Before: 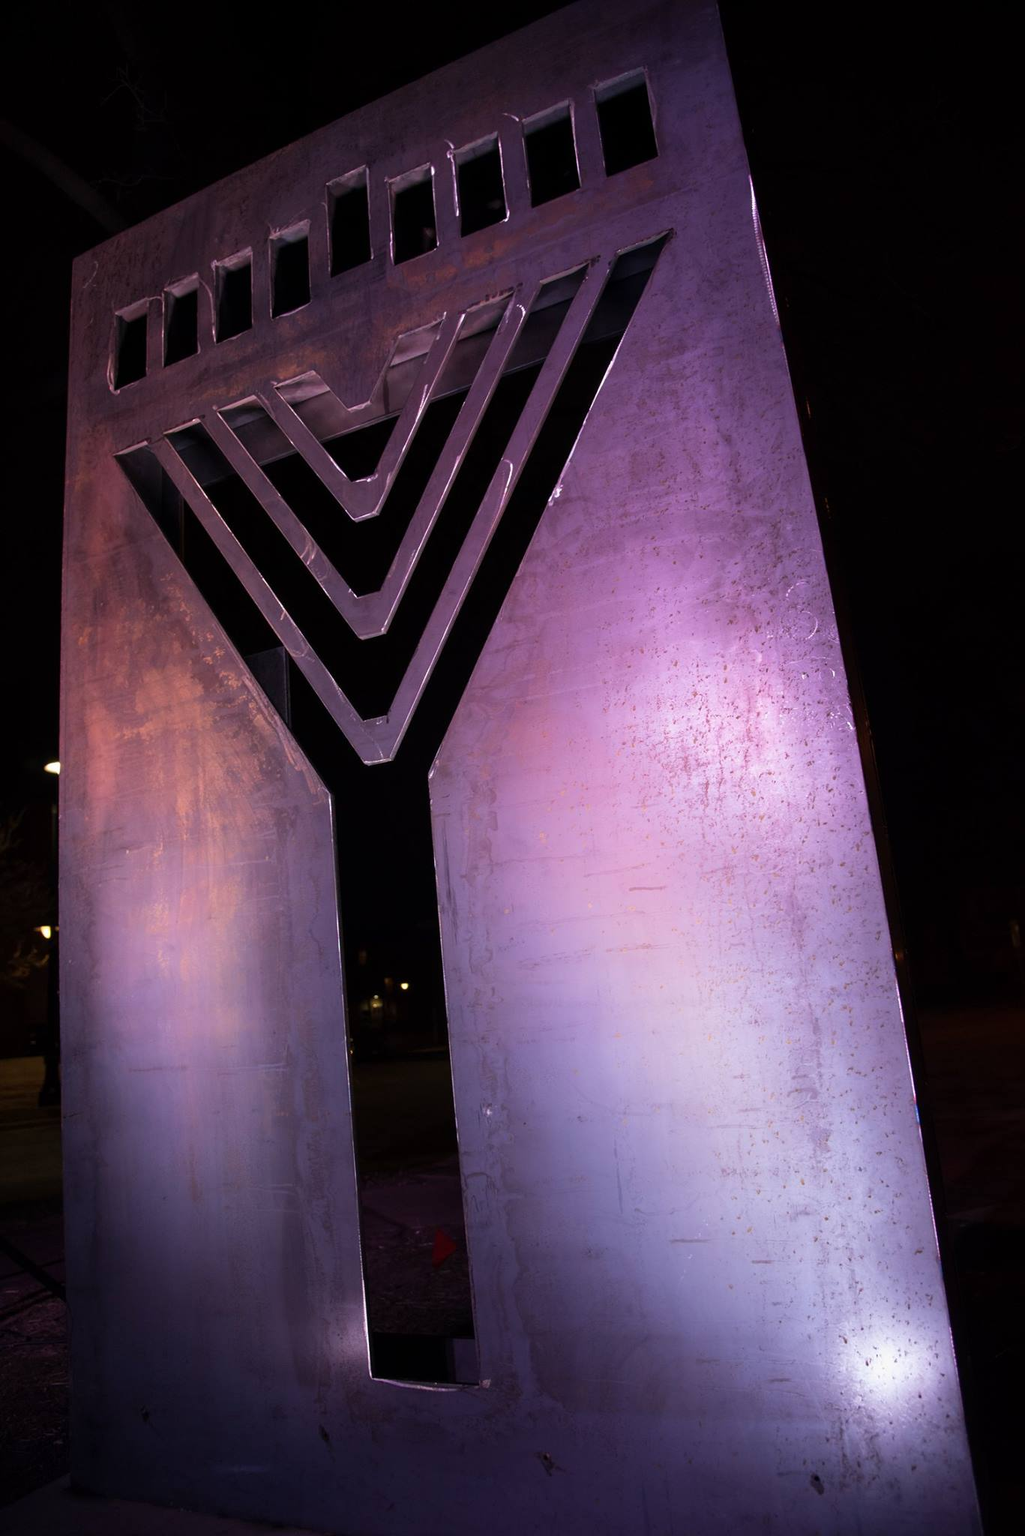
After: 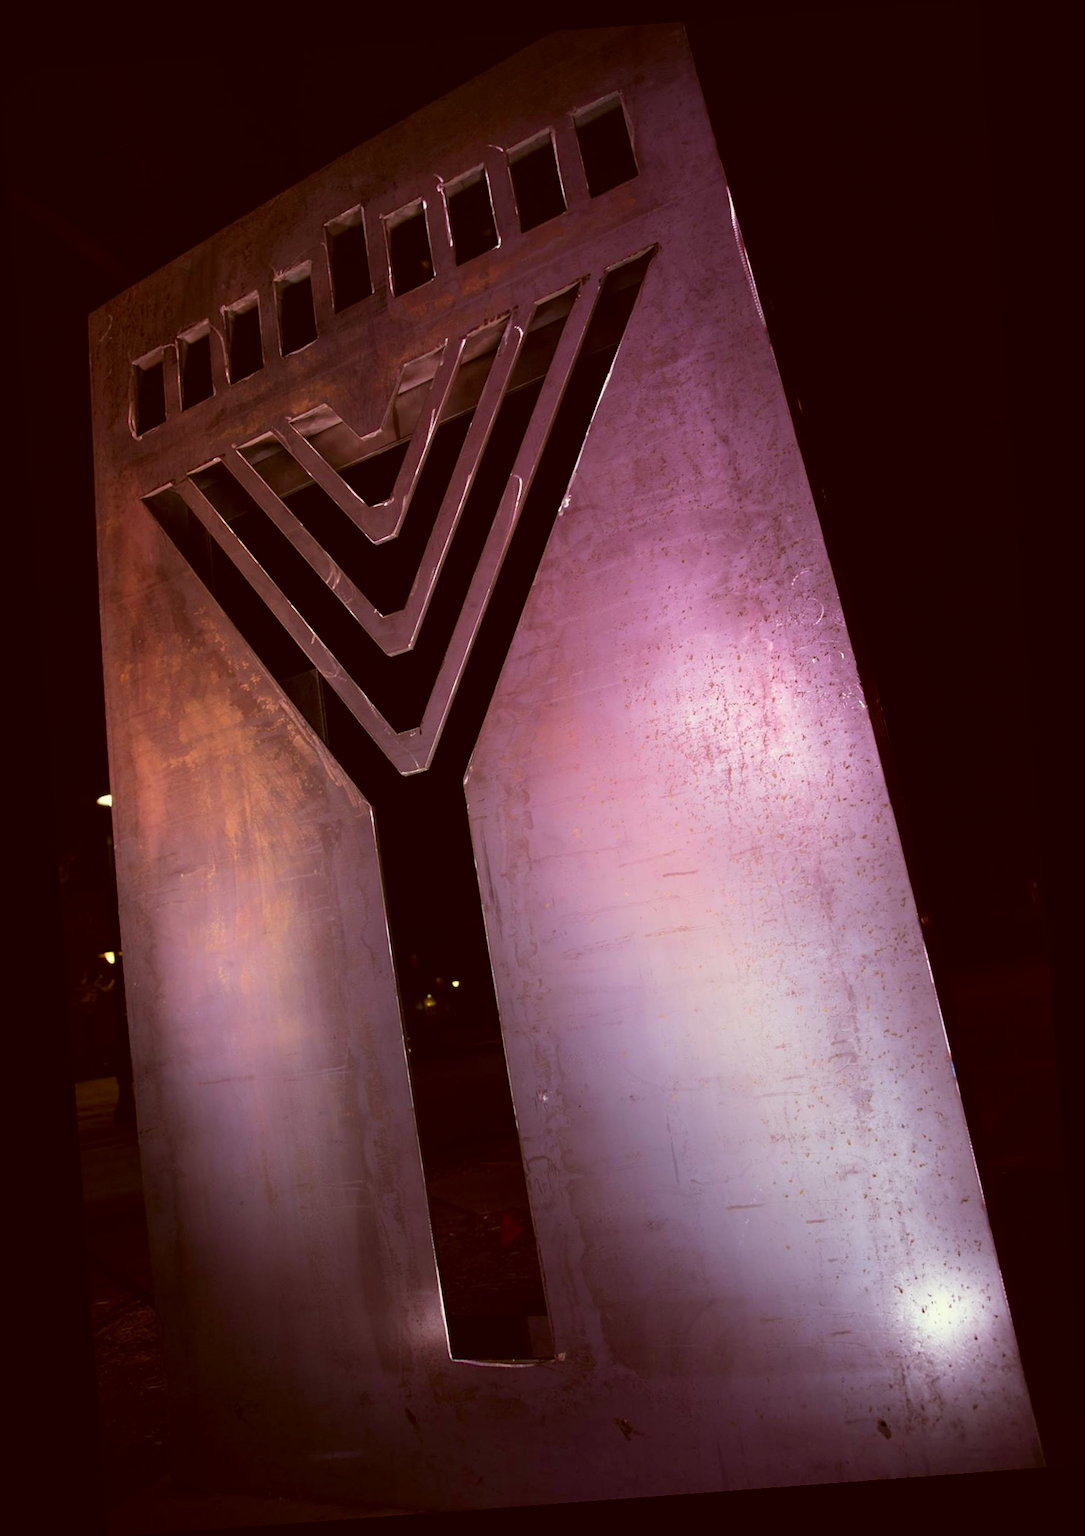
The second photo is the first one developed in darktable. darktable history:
color correction: highlights a* -5.3, highlights b* 9.8, shadows a* 9.8, shadows b* 24.26
rotate and perspective: rotation -4.25°, automatic cropping off
